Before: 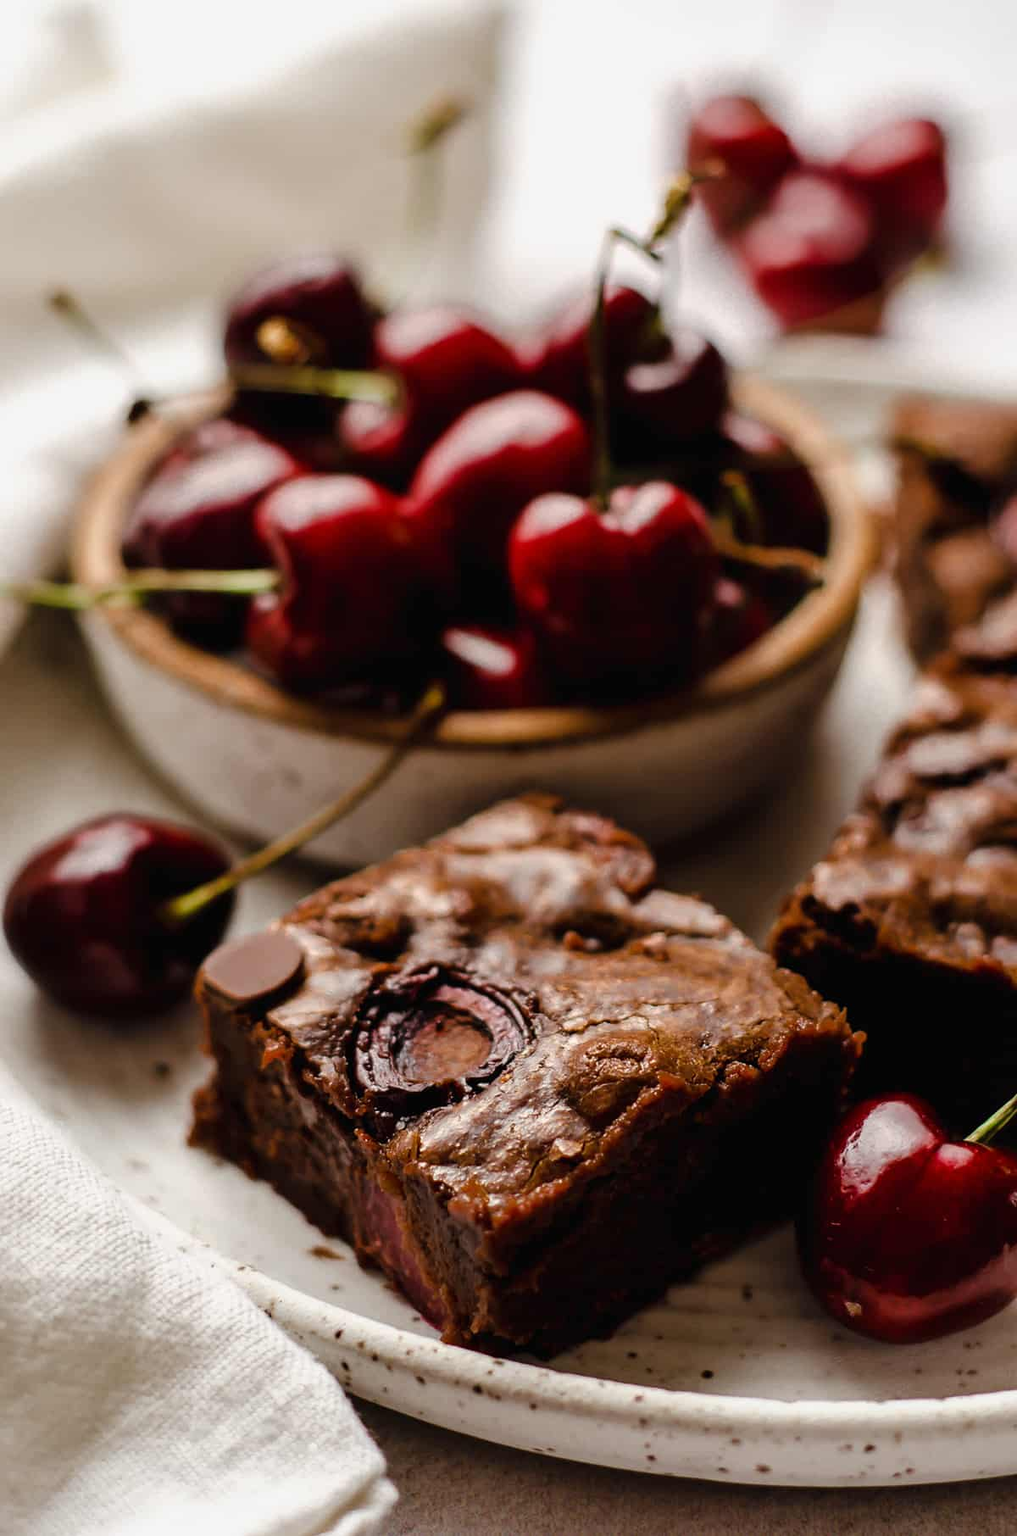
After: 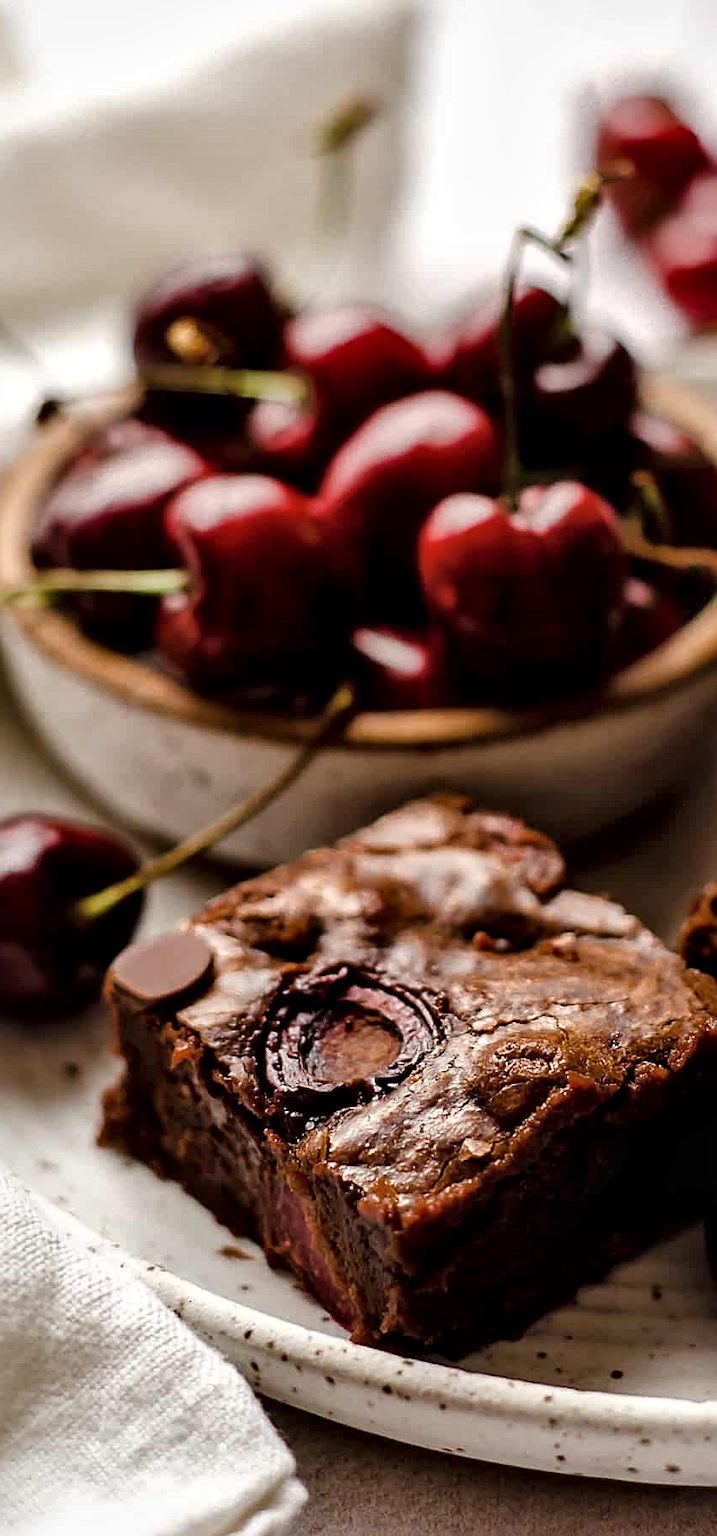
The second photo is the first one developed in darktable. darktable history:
sharpen: on, module defaults
crop and rotate: left 8.965%, right 20.4%
local contrast: mode bilateral grid, contrast 50, coarseness 49, detail 150%, midtone range 0.2
